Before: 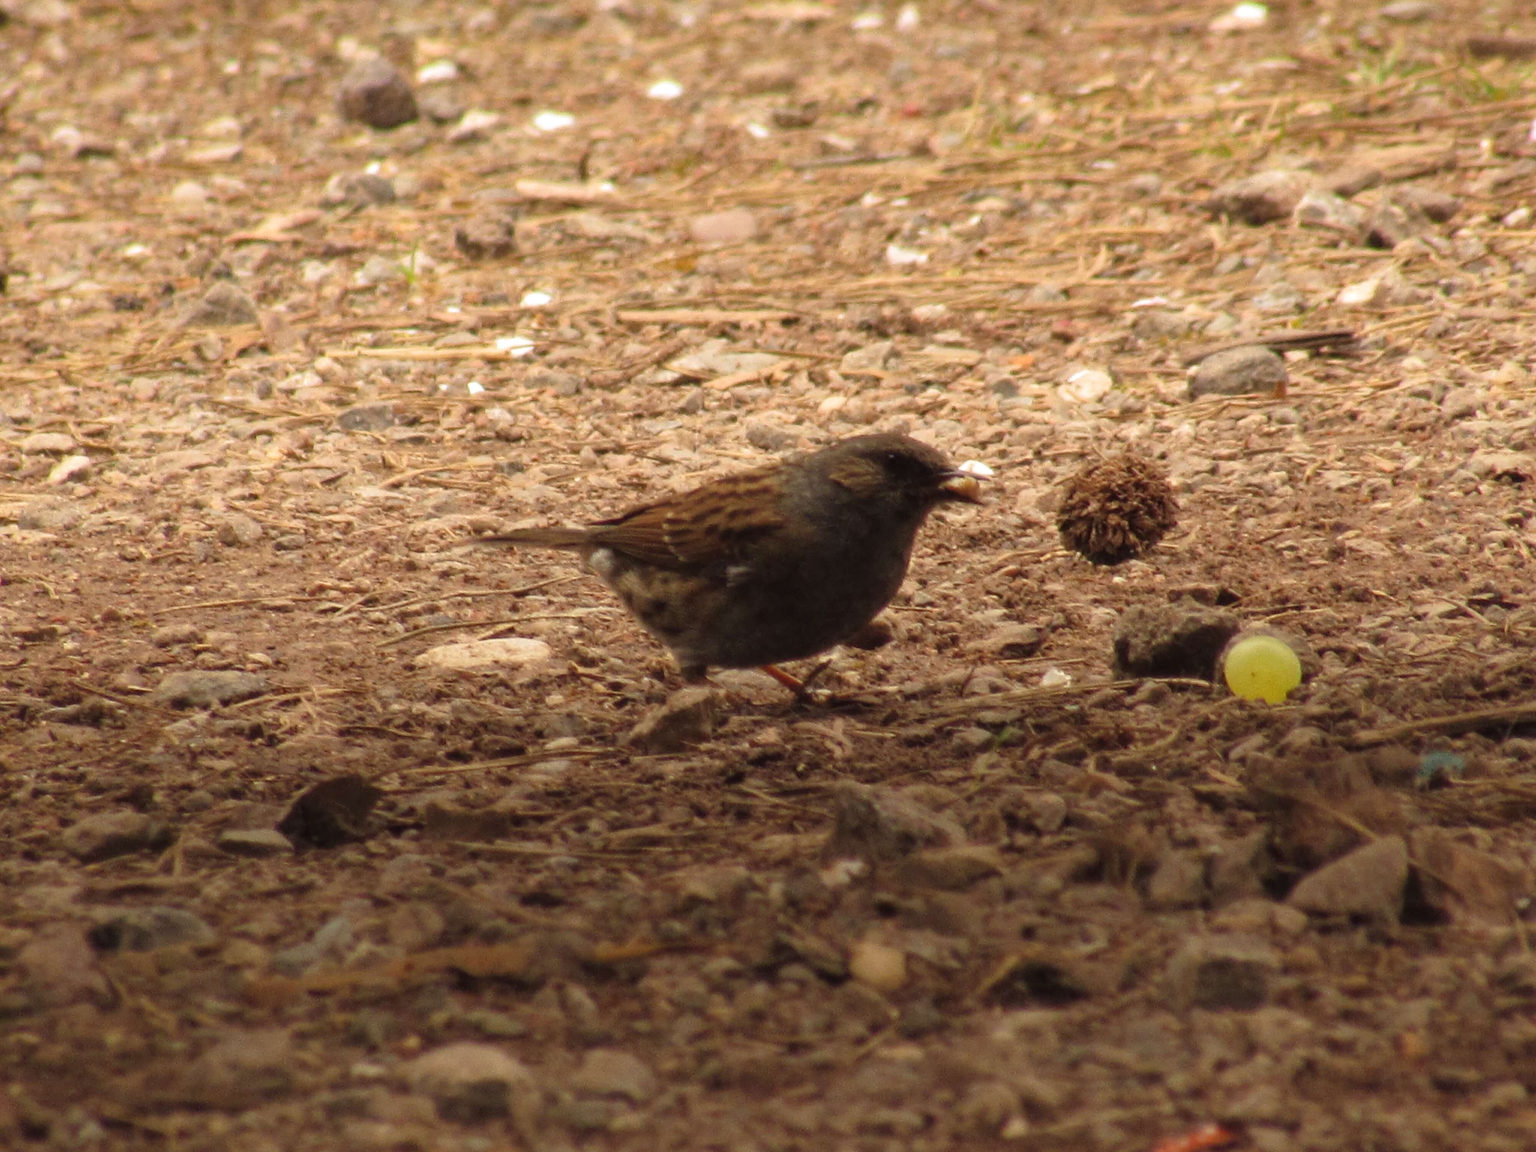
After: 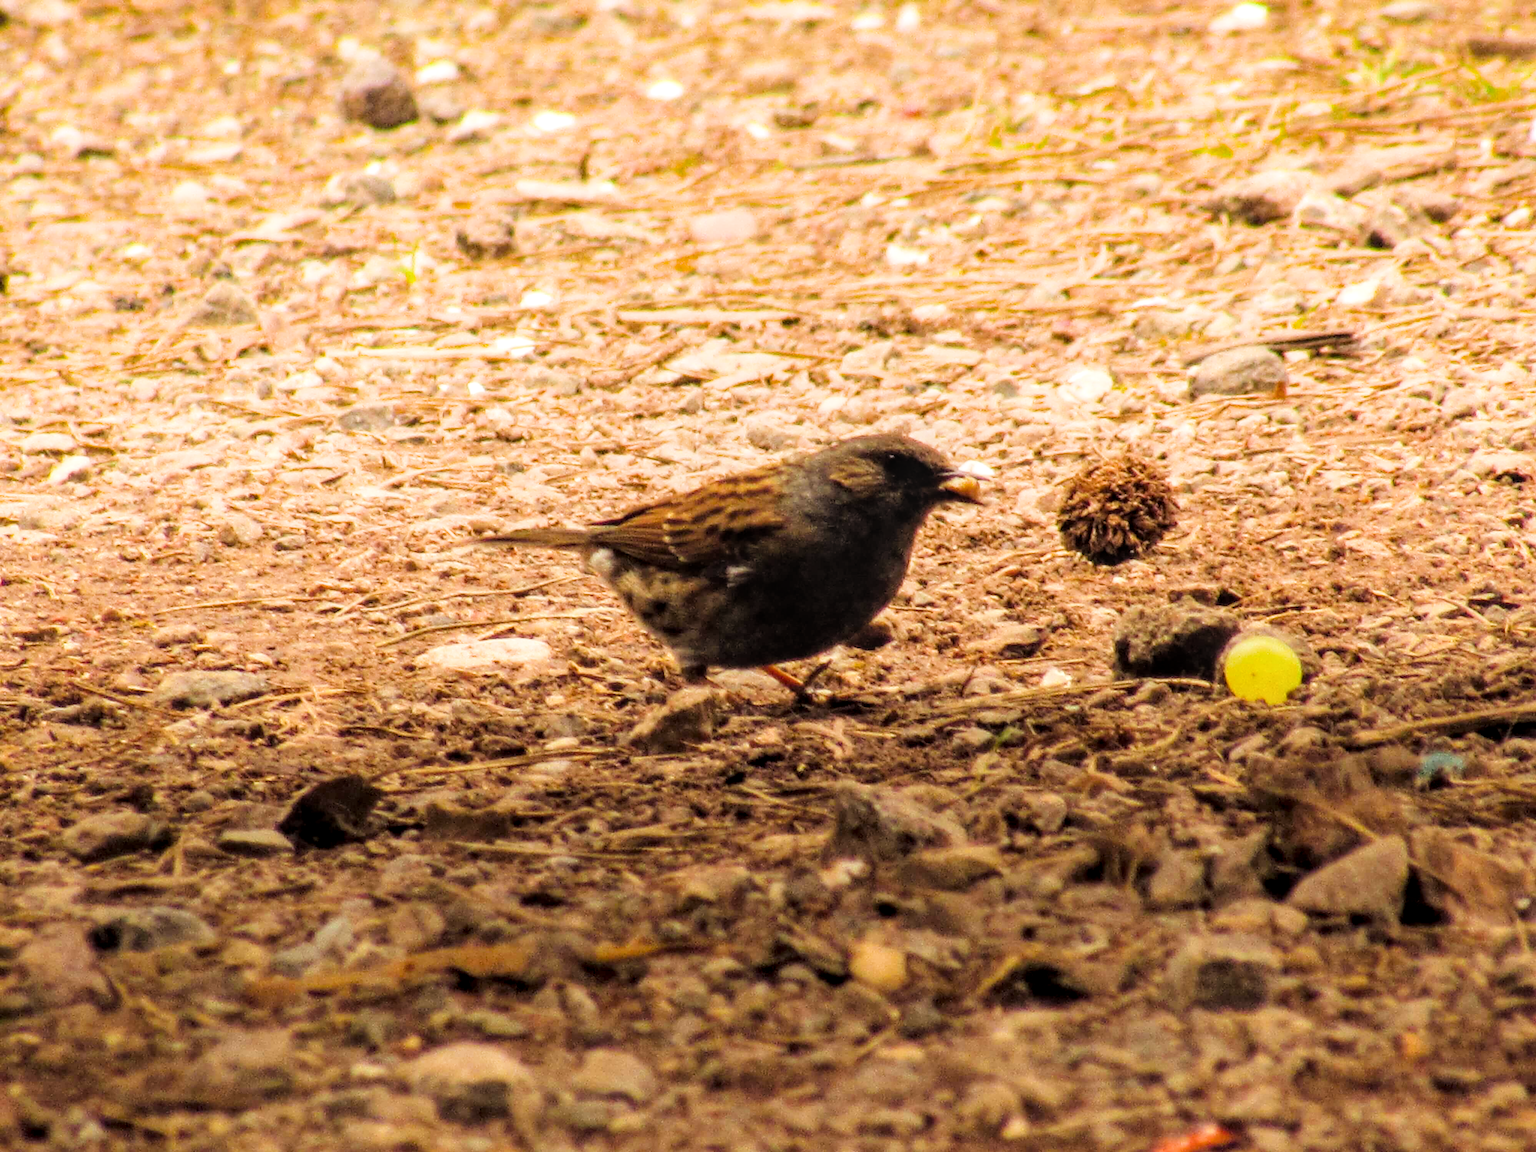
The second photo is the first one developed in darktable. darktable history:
local contrast: on, module defaults
color balance rgb: perceptual saturation grading › global saturation 20%, global vibrance 20%
filmic rgb: black relative exposure -5 EV, hardness 2.88, contrast 1.3, highlights saturation mix -30%
exposure: black level correction 0, exposure 1.1 EV, compensate highlight preservation false
